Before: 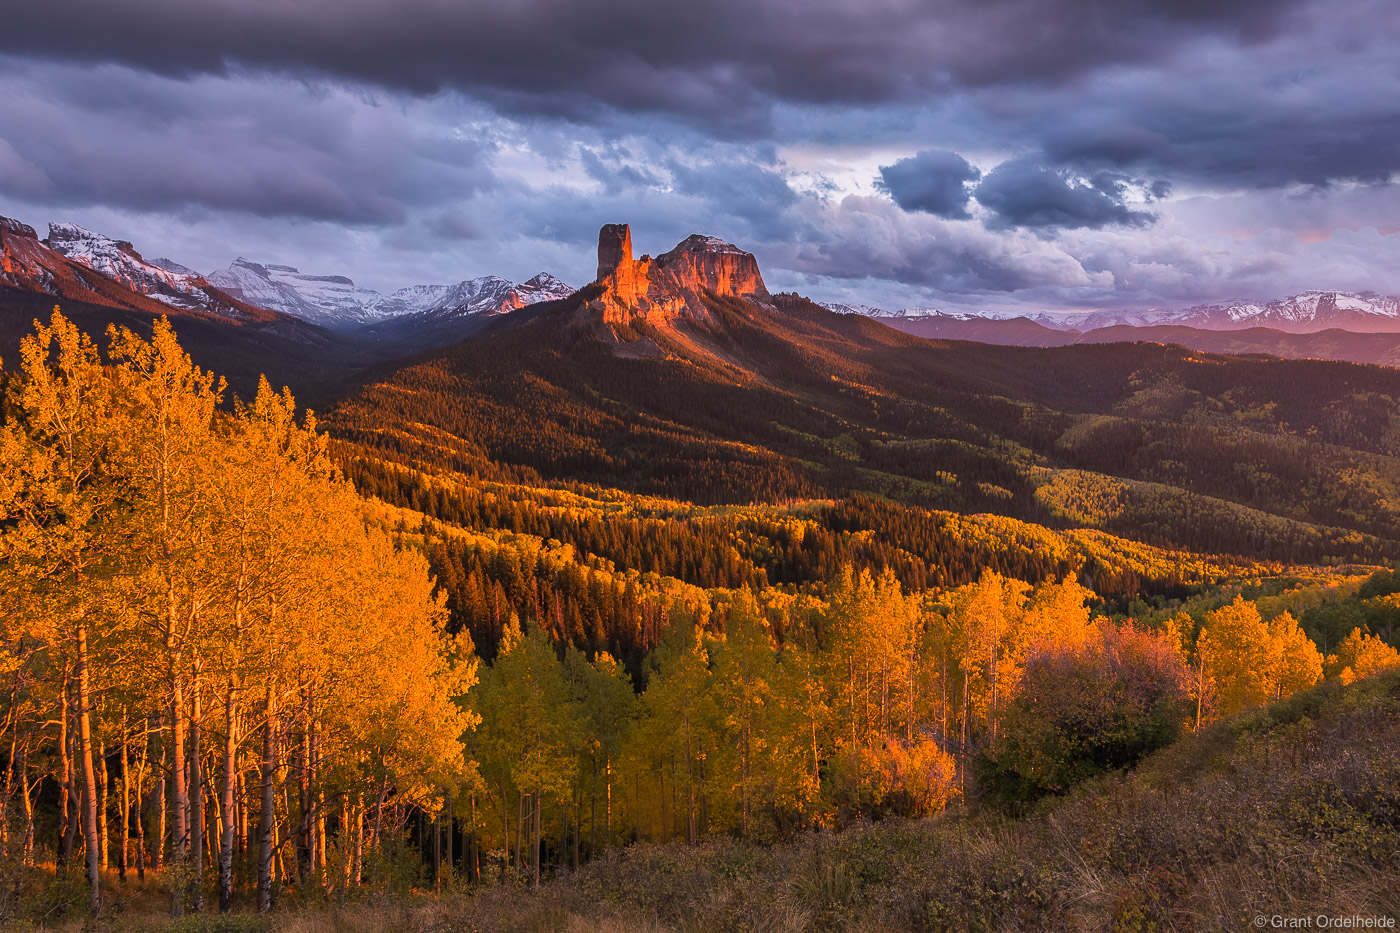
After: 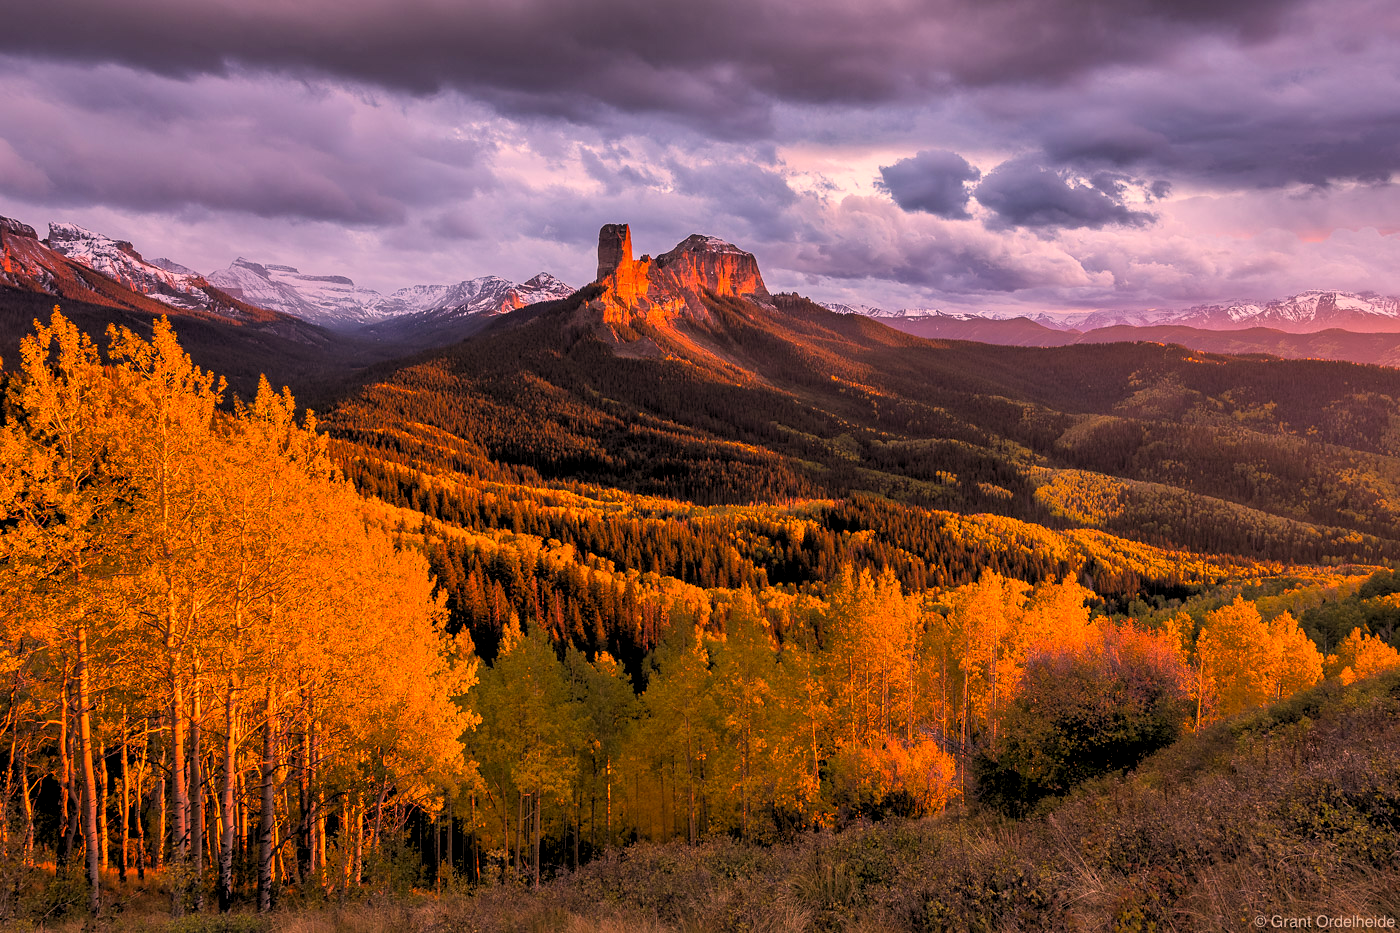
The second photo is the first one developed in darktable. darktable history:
color correction: highlights a* 17.88, highlights b* 18.79
rgb levels: levels [[0.013, 0.434, 0.89], [0, 0.5, 1], [0, 0.5, 1]]
